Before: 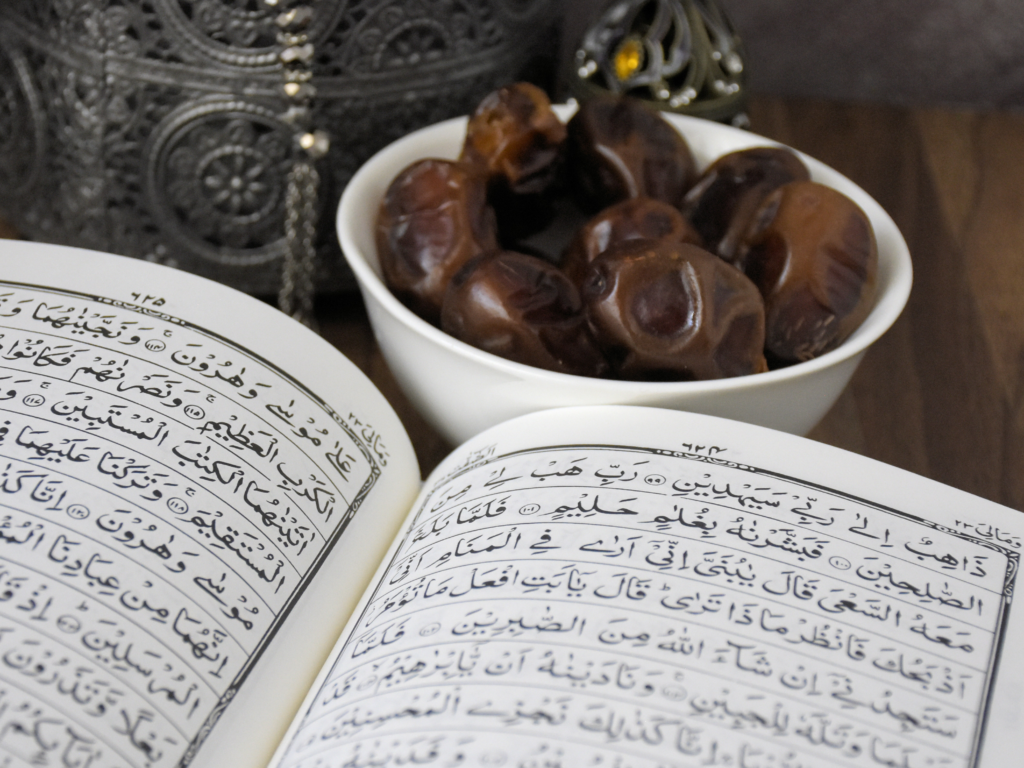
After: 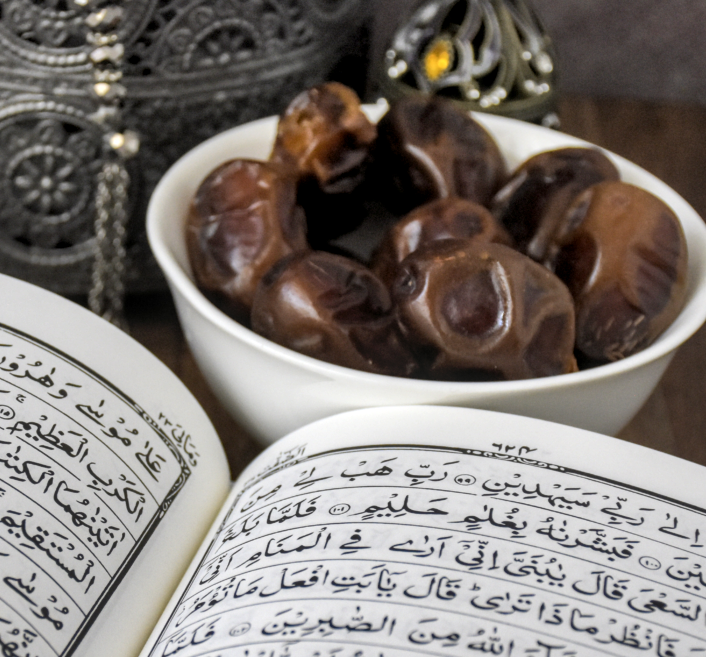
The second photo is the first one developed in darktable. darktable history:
exposure: black level correction 0.001, exposure 0.143 EV, compensate highlight preservation false
shadows and highlights: soften with gaussian
local contrast: detail 130%
crop: left 18.618%, right 12.389%, bottom 14.446%
